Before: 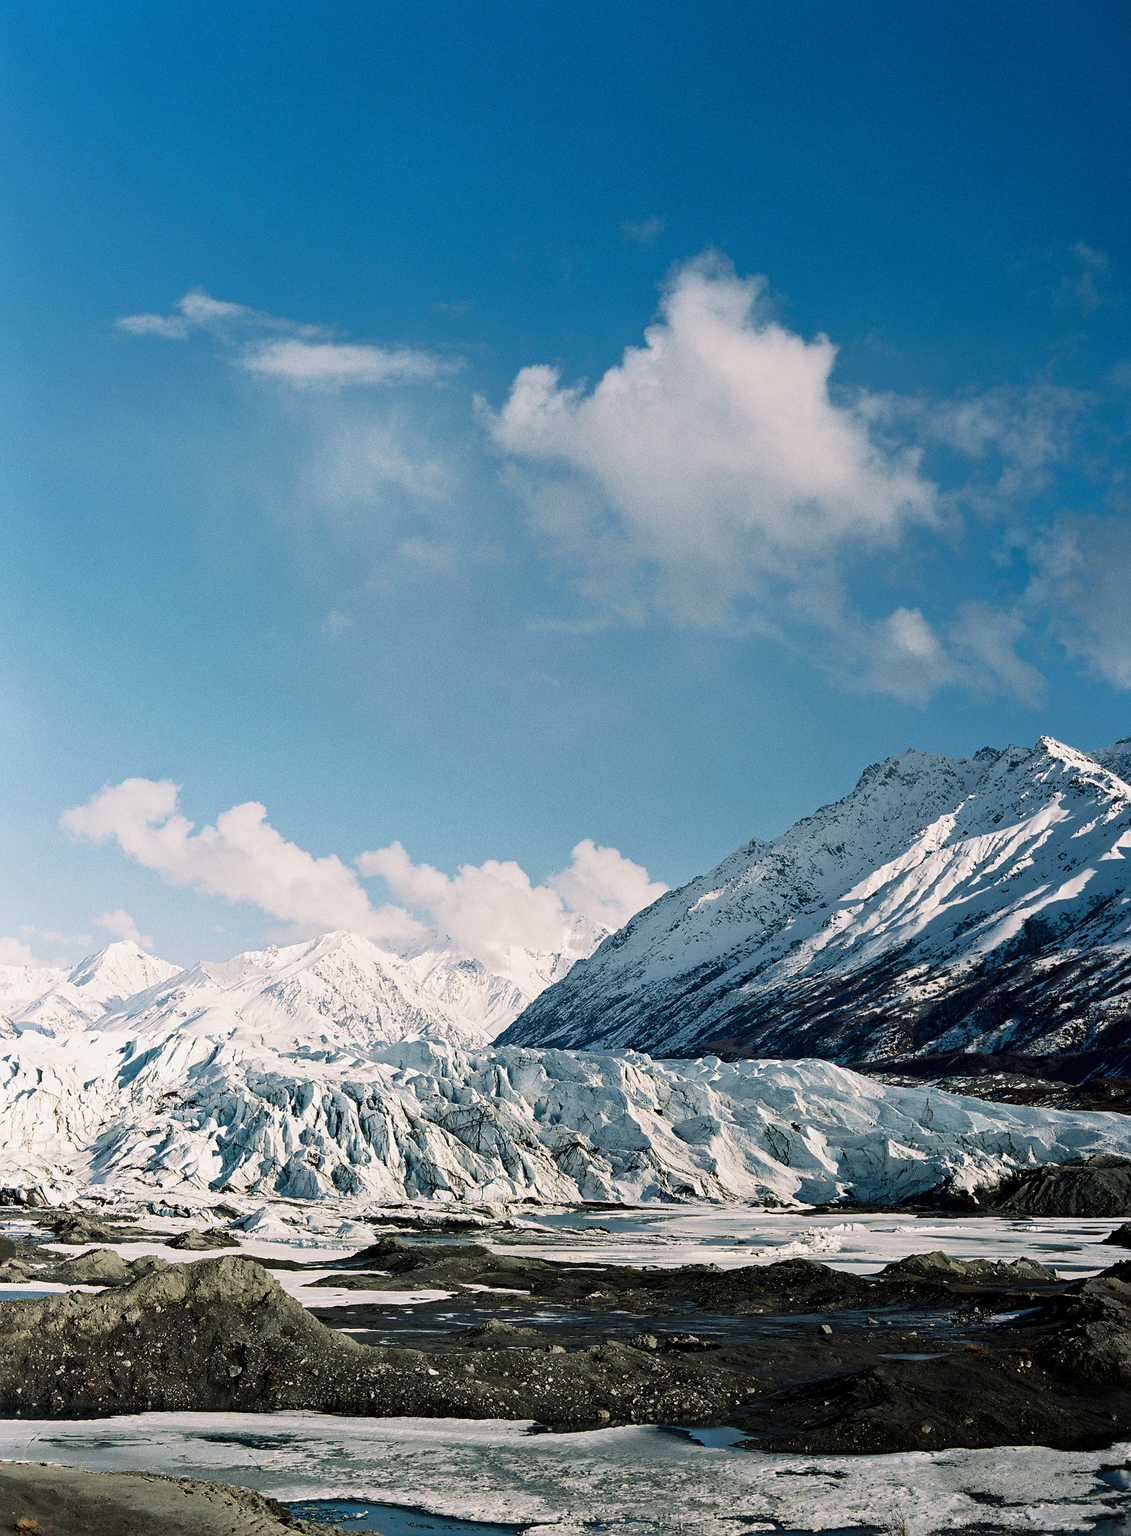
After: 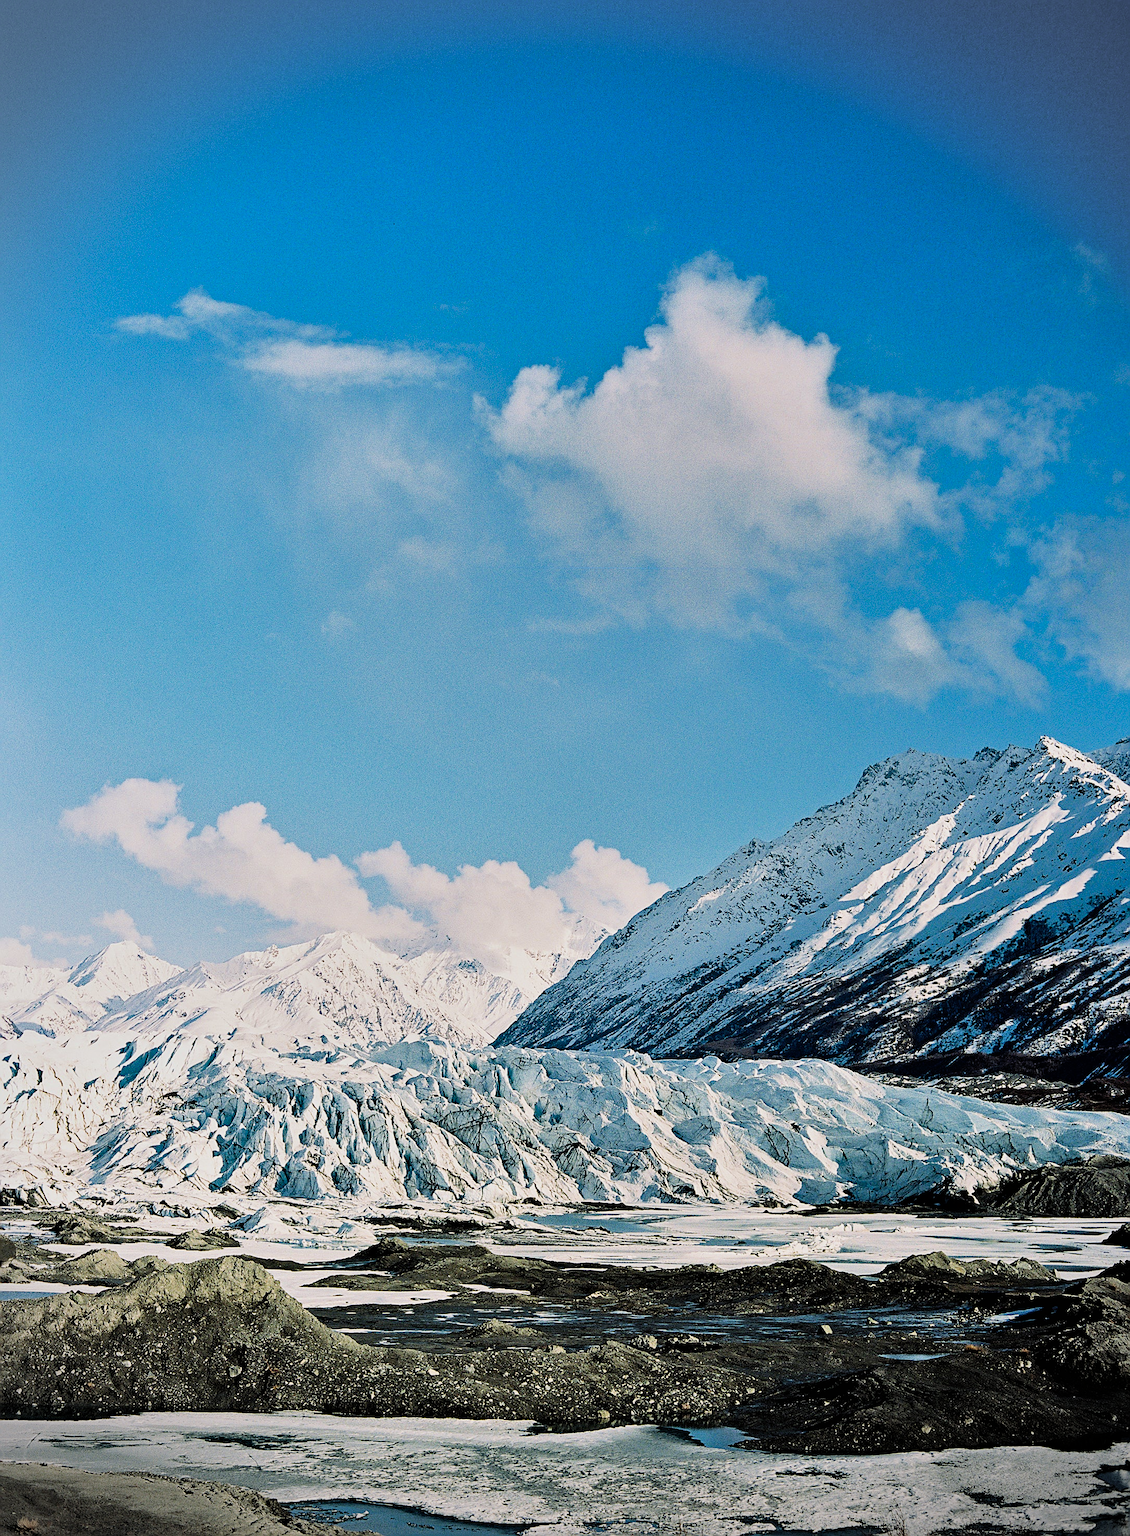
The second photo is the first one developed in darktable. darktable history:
filmic rgb: black relative exposure -7.65 EV, white relative exposure 4.56 EV, hardness 3.61, contrast 1.054
tone equalizer: edges refinement/feathering 500, mask exposure compensation -1.57 EV, preserve details no
exposure: black level correction 0, exposure 0.701 EV, compensate highlight preservation false
shadows and highlights: shadows 52.39, soften with gaussian
sharpen: on, module defaults
contrast brightness saturation: contrast 0.038, saturation 0.164
haze removal: compatibility mode true, adaptive false
vignetting: fall-off radius 44.69%, dithering 16-bit output
